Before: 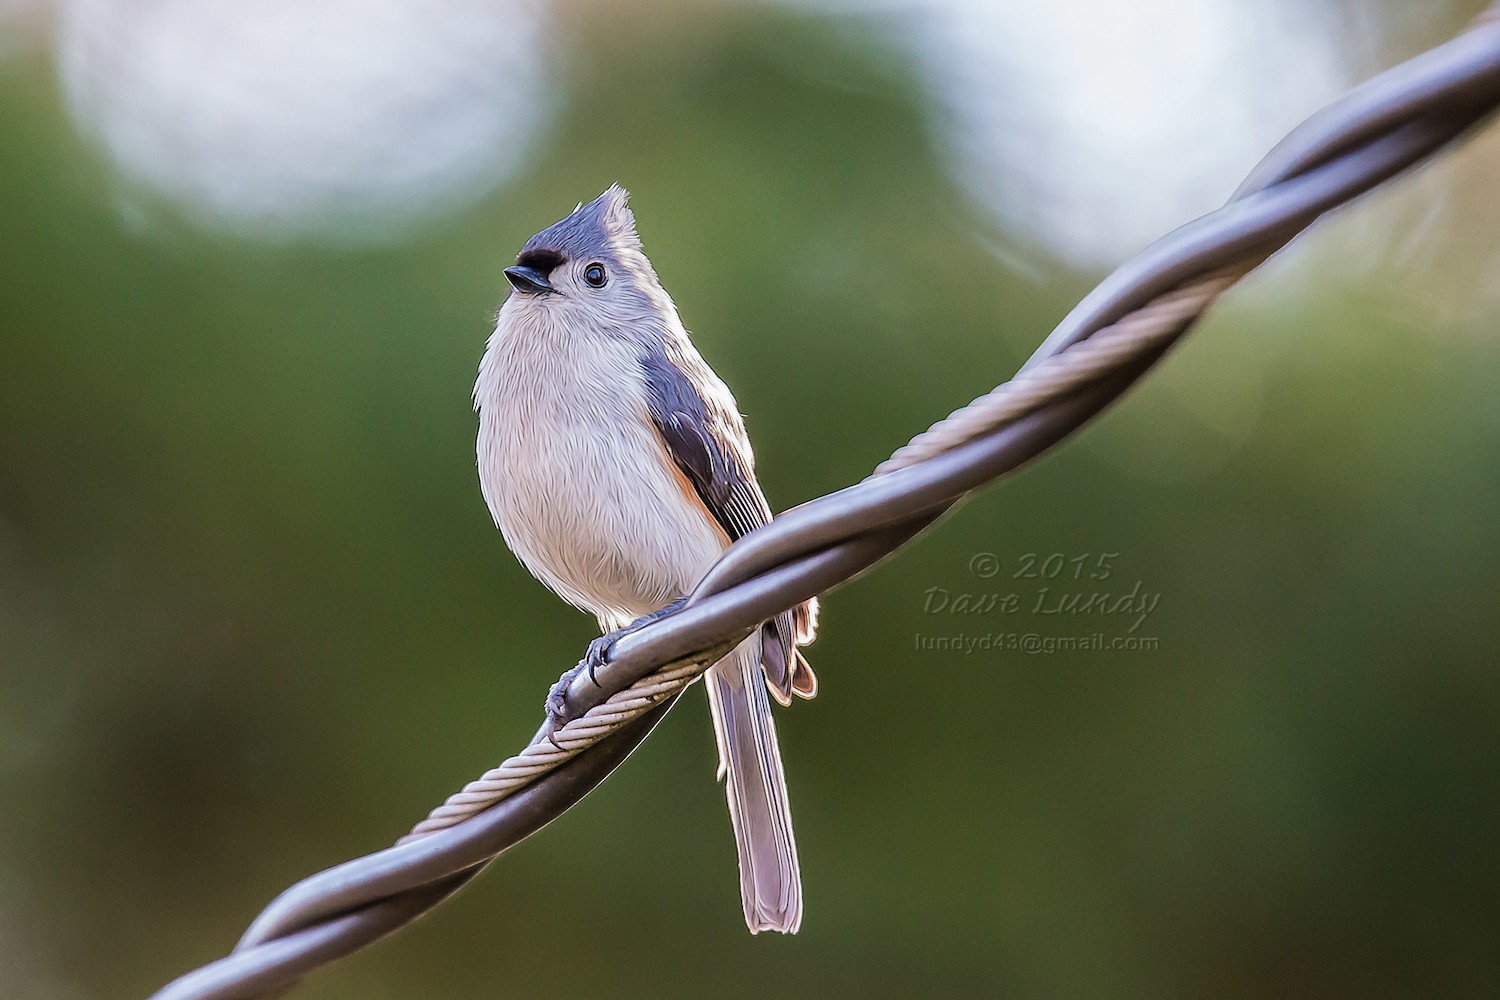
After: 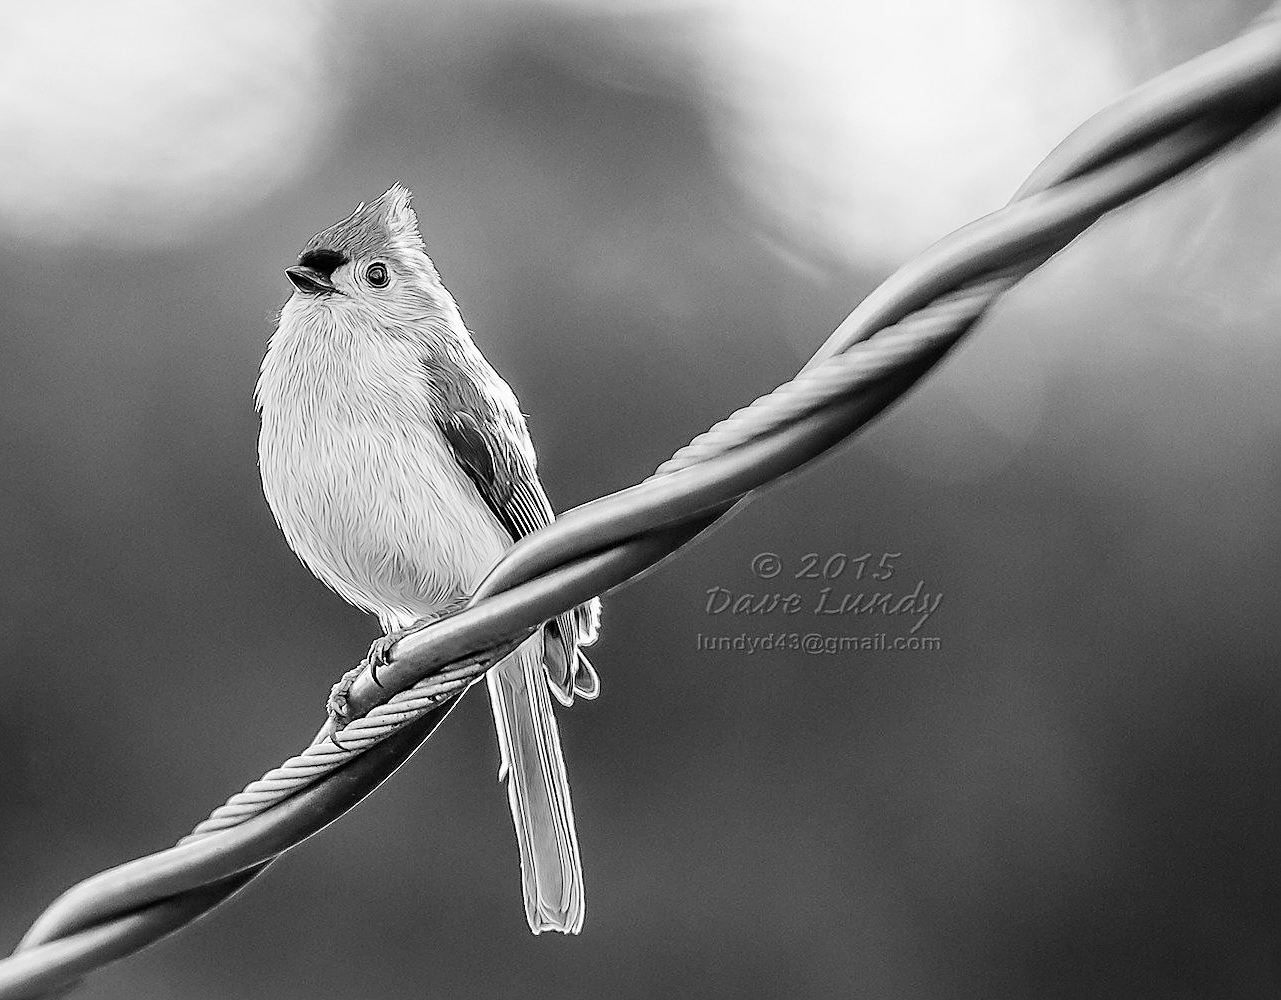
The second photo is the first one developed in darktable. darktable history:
tone curve: curves: ch0 [(0, 0) (0.004, 0.001) (0.133, 0.112) (0.325, 0.362) (0.832, 0.893) (1, 1)], color space Lab, linked channels, preserve colors none
sharpen: on, module defaults
crop and rotate: left 14.584%
monochrome: on, module defaults
